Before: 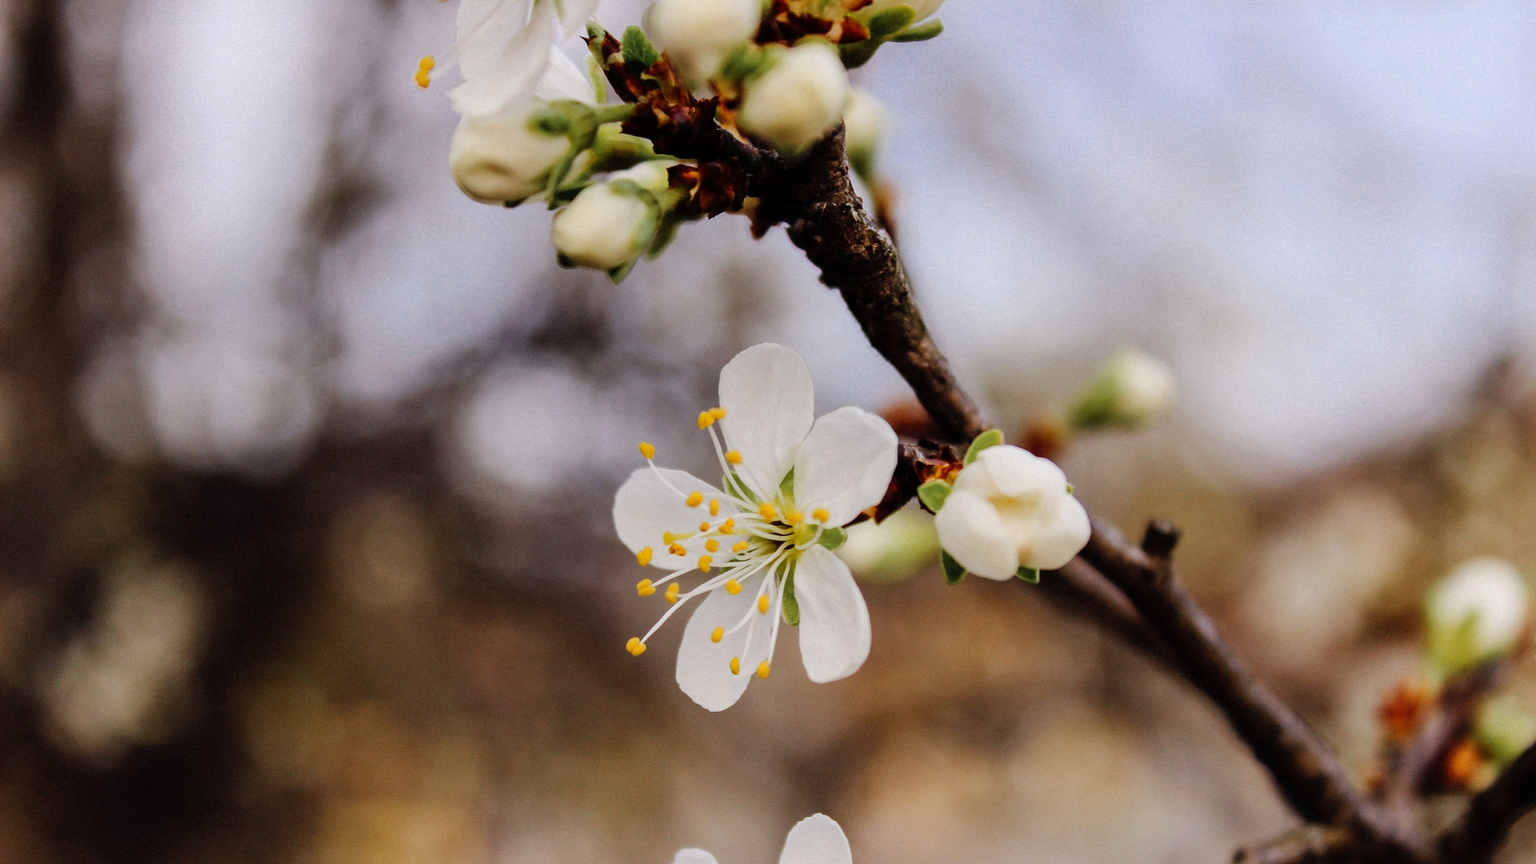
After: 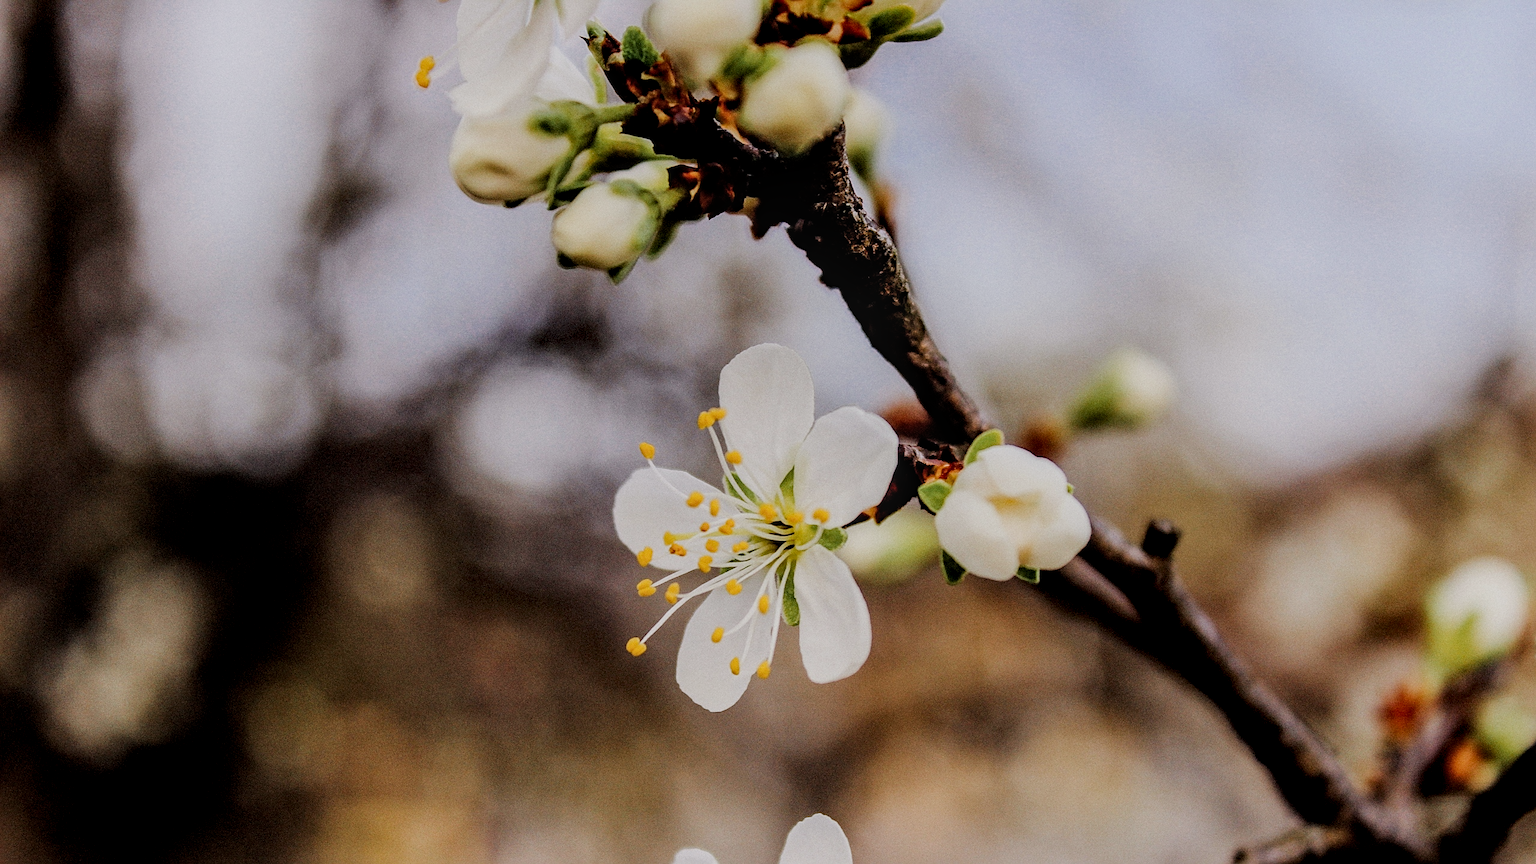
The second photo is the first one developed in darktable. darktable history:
local contrast: on, module defaults
sharpen: on, module defaults
contrast brightness saturation: contrast 0.103, brightness 0.012, saturation 0.022
filmic rgb: black relative exposure -7.13 EV, white relative exposure 5.38 EV, threshold 5.98 EV, hardness 3.02, enable highlight reconstruction true
